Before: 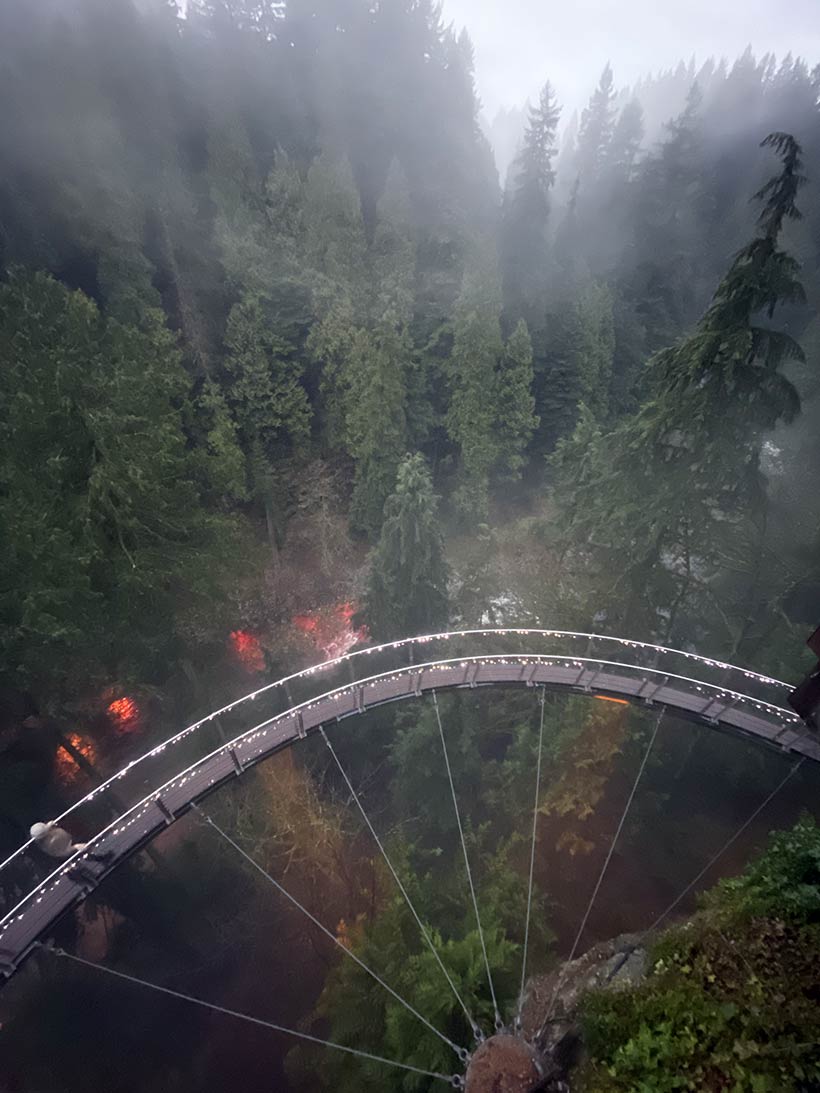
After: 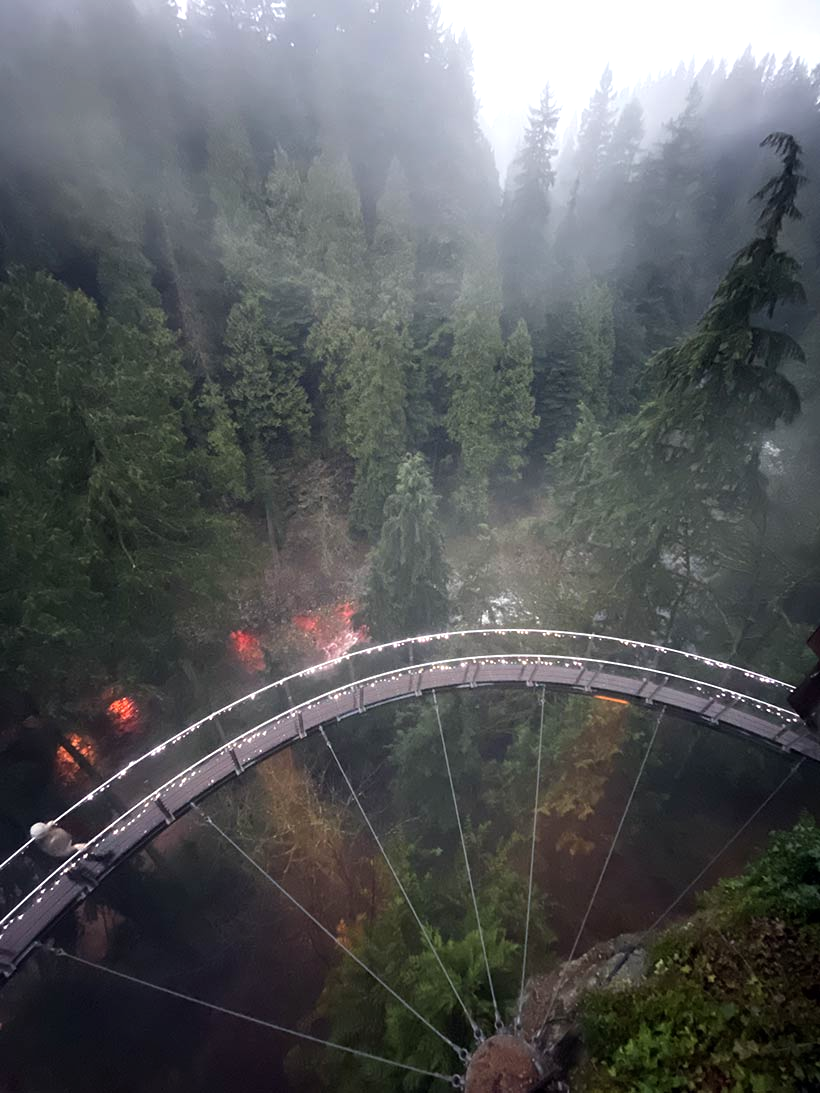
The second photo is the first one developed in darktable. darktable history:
tone equalizer: -8 EV -0.456 EV, -7 EV -0.389 EV, -6 EV -0.311 EV, -5 EV -0.232 EV, -3 EV 0.213 EV, -2 EV 0.359 EV, -1 EV 0.374 EV, +0 EV 0.413 EV, mask exposure compensation -0.515 EV
